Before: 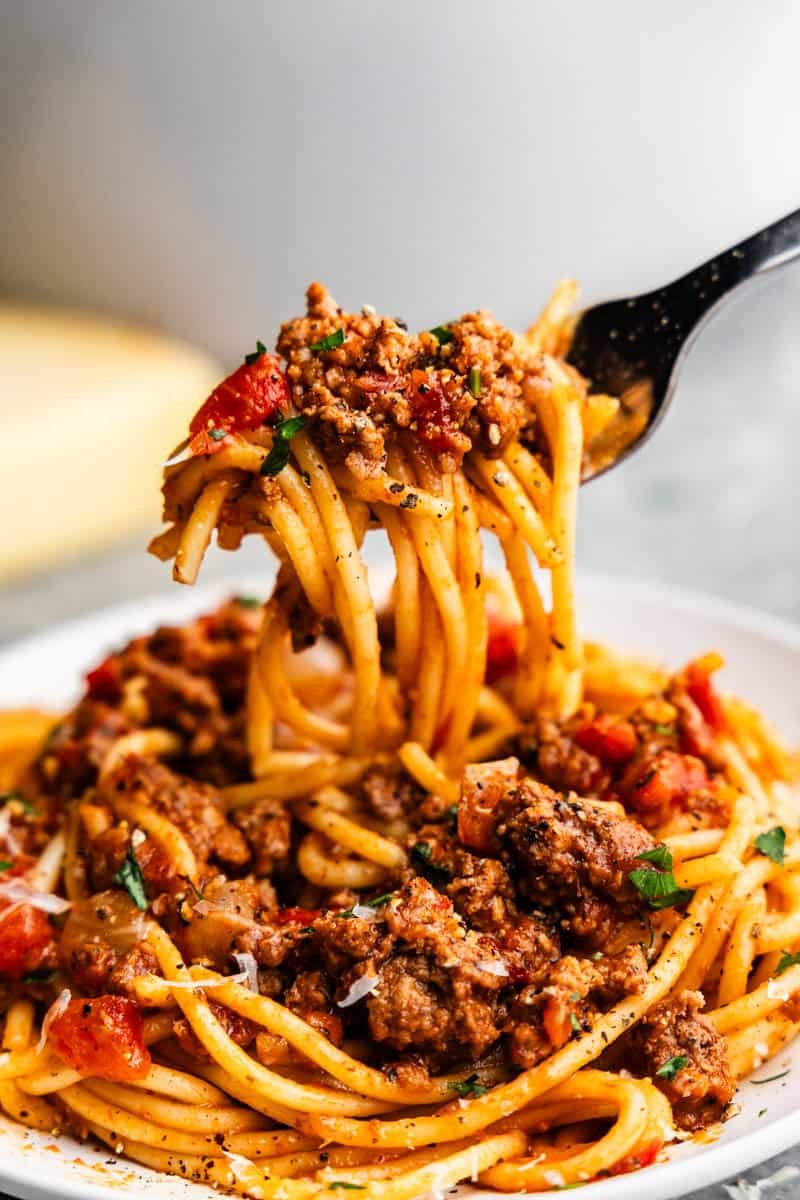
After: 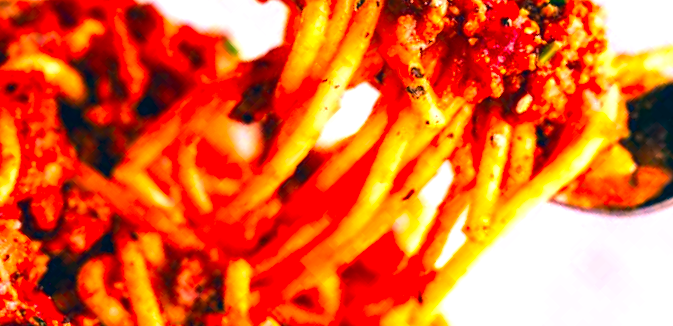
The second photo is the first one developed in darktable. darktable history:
exposure: black level correction 0, exposure 0.868 EV, compensate highlight preservation false
crop and rotate: angle -45.09°, top 16.165%, right 0.846%, bottom 11.707%
contrast brightness saturation: contrast 0.043, saturation 0.155
color correction: highlights a* 16.97, highlights b* 0.341, shadows a* -15.44, shadows b* -14.01, saturation 1.54
